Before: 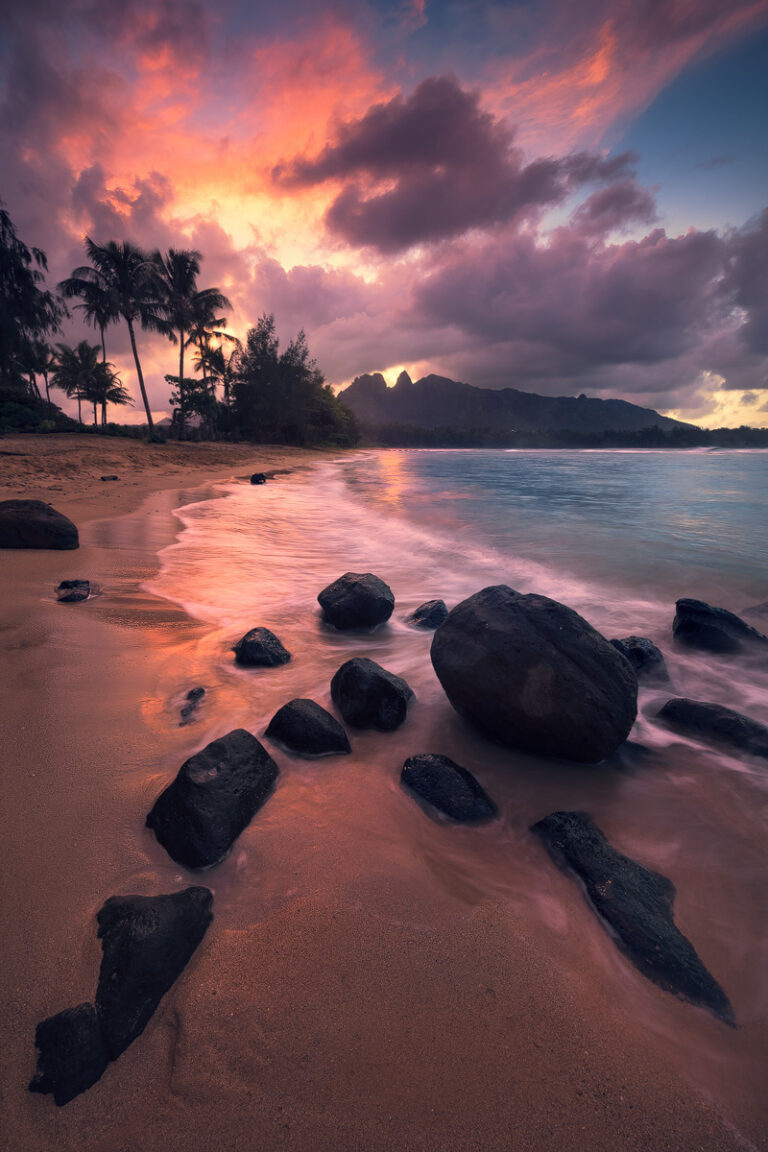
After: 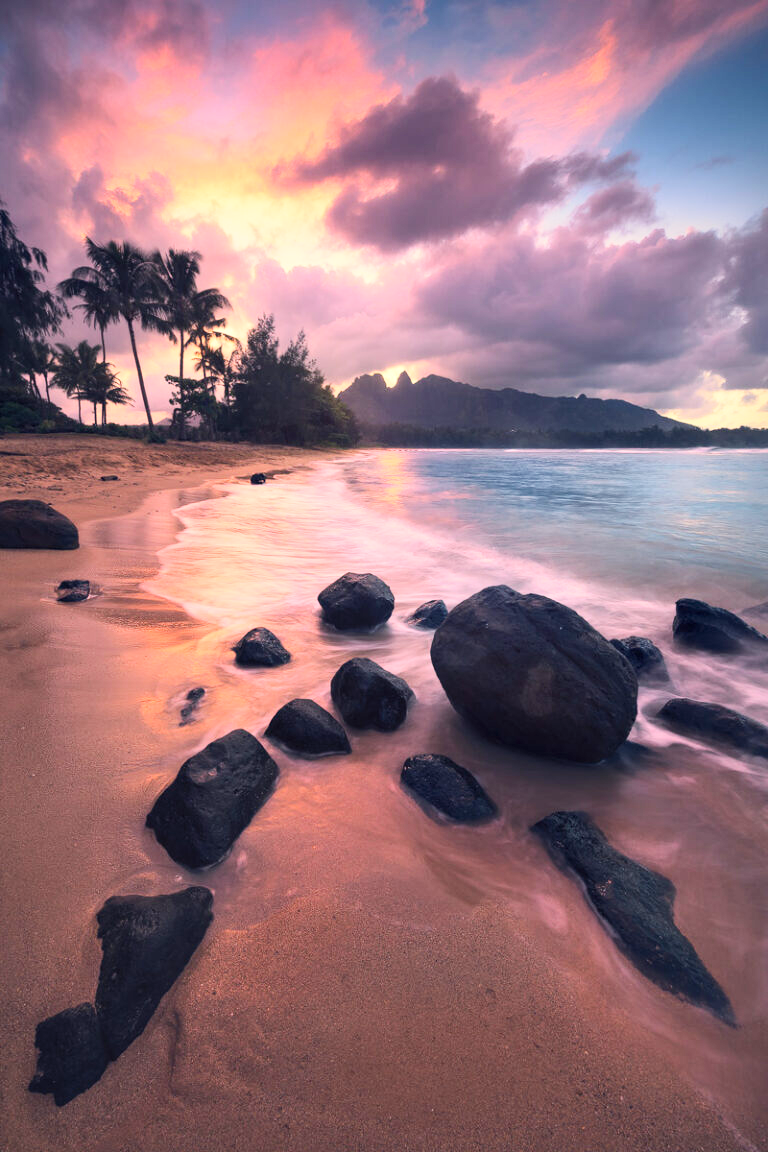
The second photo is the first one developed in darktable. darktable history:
base curve: curves: ch0 [(0, 0) (0.204, 0.334) (0.55, 0.733) (1, 1)], preserve colors none
contrast brightness saturation: contrast 0.2, brightness 0.15, saturation 0.14
tone equalizer: on, module defaults
